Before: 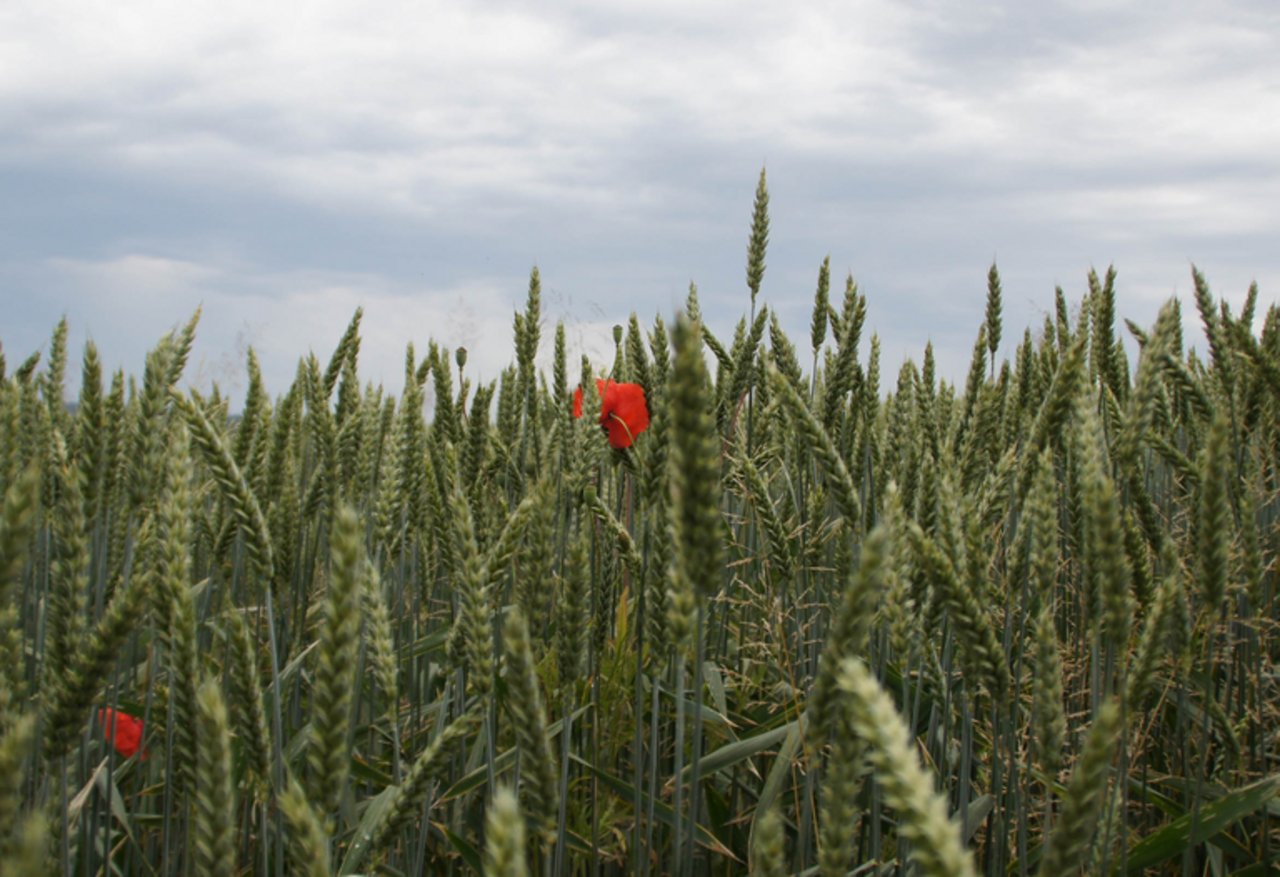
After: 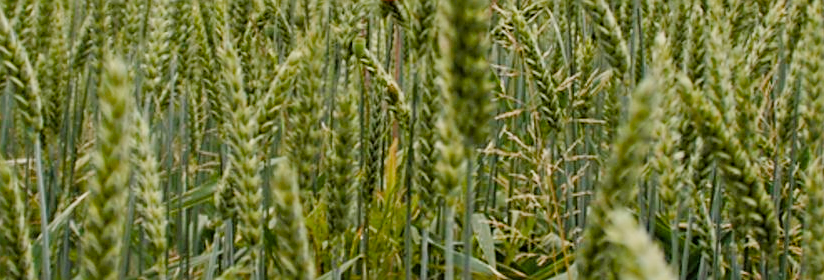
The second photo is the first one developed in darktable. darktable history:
crop: left 18.091%, top 51.13%, right 17.525%, bottom 16.85%
exposure: exposure -0.021 EV, compensate highlight preservation false
filmic rgb: black relative exposure -7.65 EV, white relative exposure 4.56 EV, hardness 3.61
sharpen: on, module defaults
color balance rgb: perceptual saturation grading › global saturation 20%, perceptual saturation grading › highlights -25%, perceptual saturation grading › shadows 50%
tone equalizer: -7 EV 0.15 EV, -6 EV 0.6 EV, -5 EV 1.15 EV, -4 EV 1.33 EV, -3 EV 1.15 EV, -2 EV 0.6 EV, -1 EV 0.15 EV, mask exposure compensation -0.5 EV
